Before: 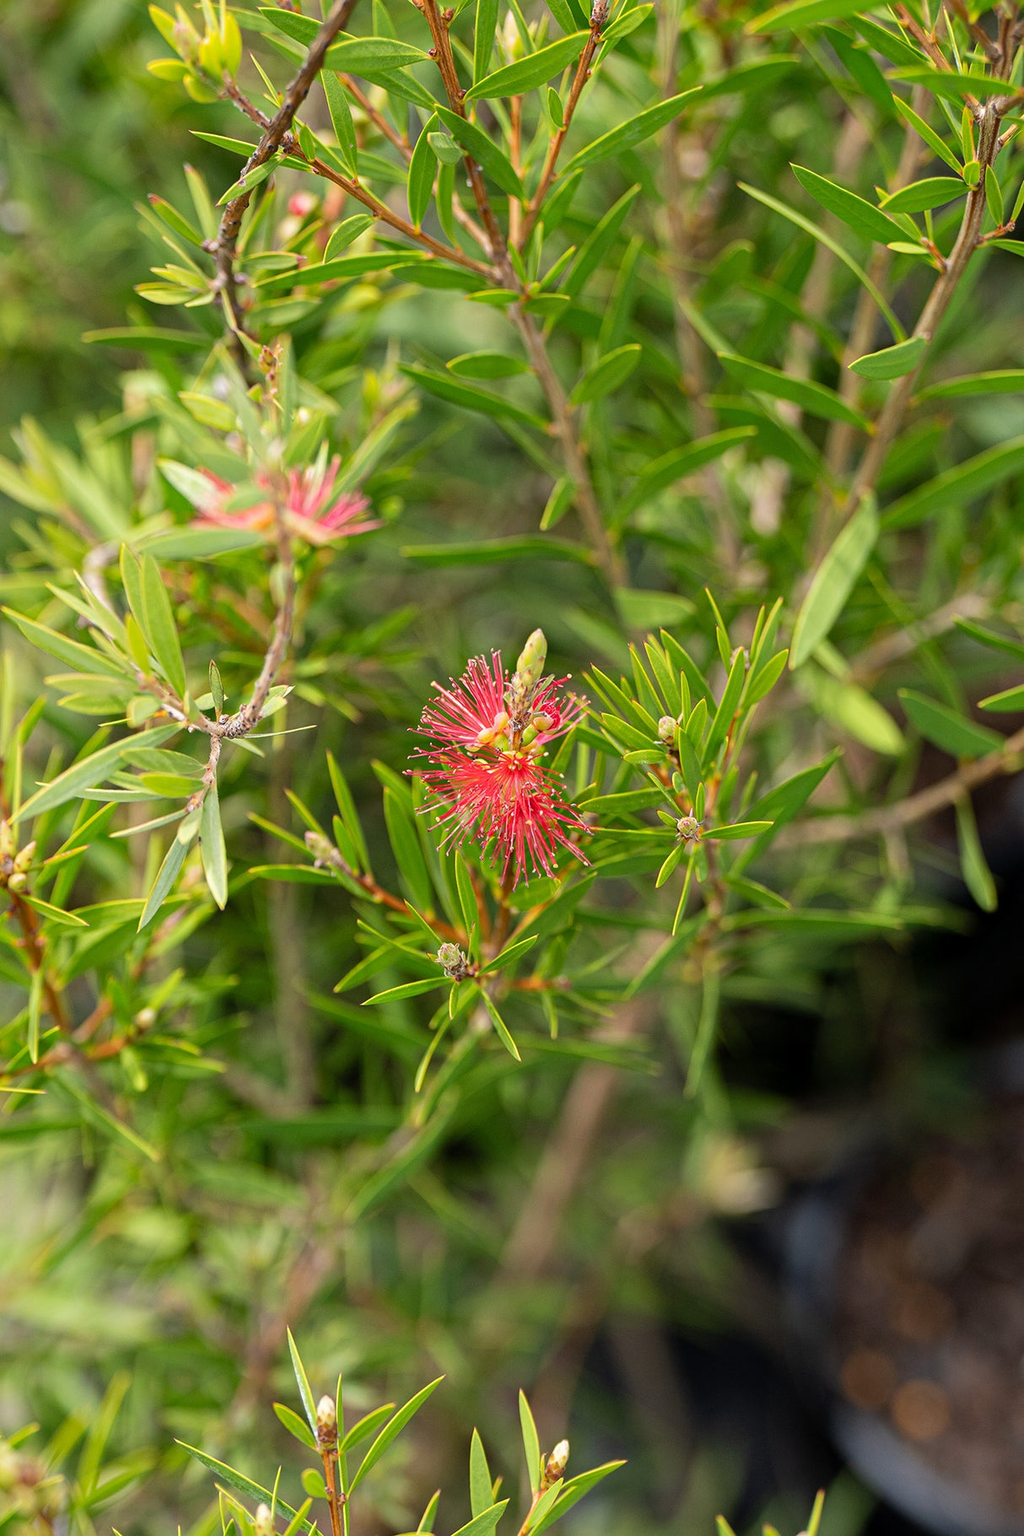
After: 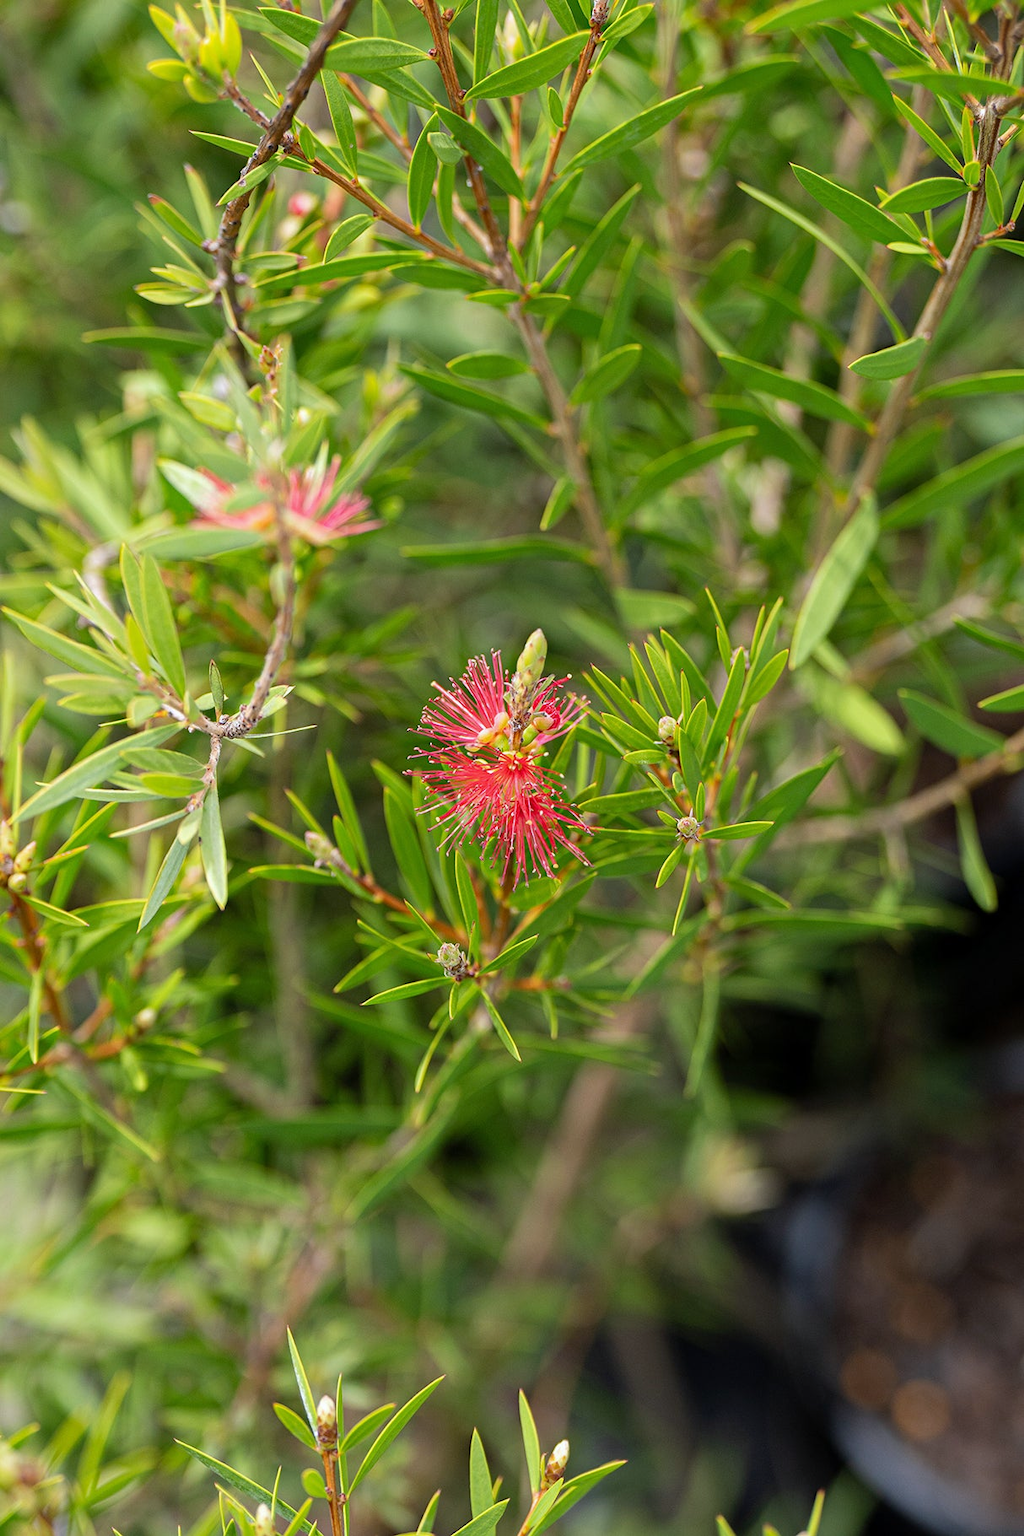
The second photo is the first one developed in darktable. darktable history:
white balance: red 0.974, blue 1.044
tone equalizer: on, module defaults
